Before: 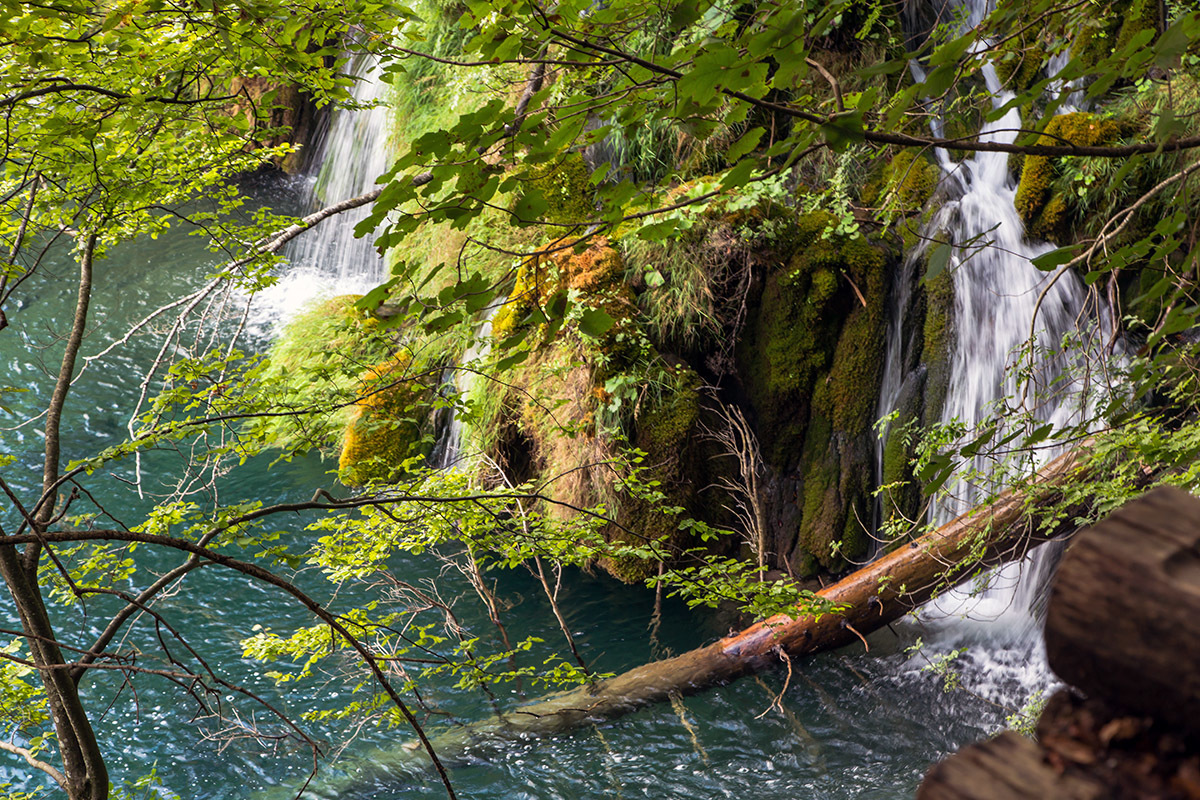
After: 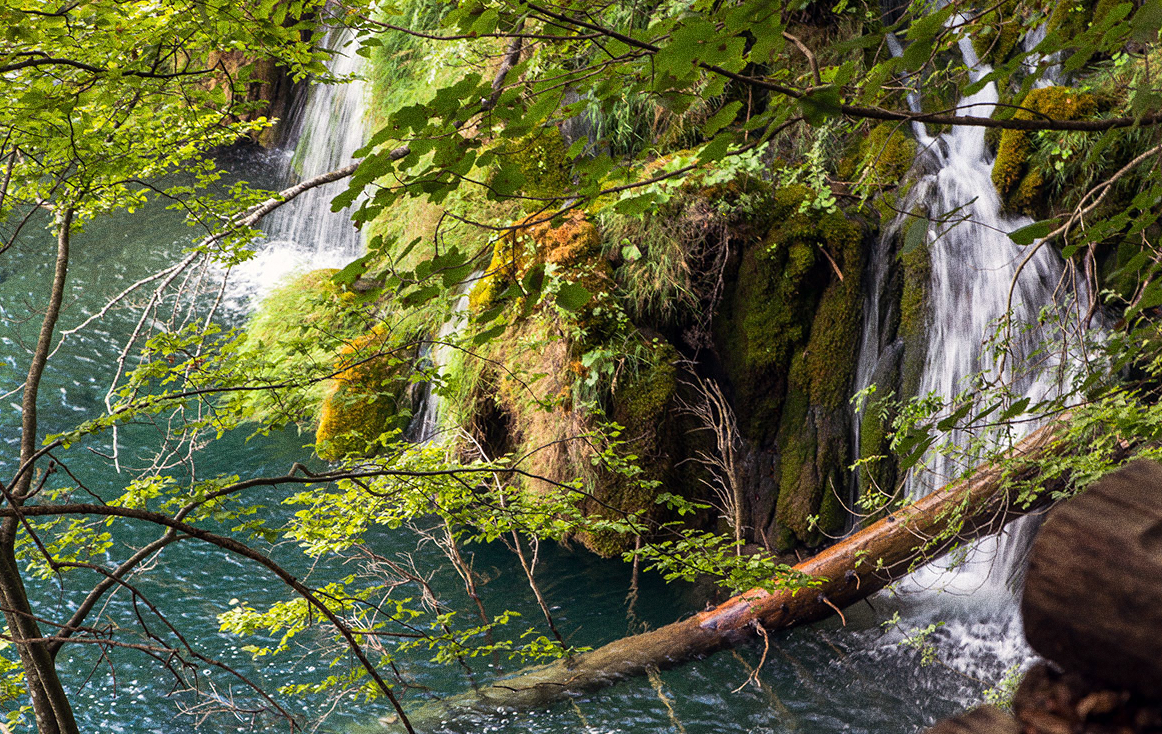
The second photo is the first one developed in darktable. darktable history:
grain: strength 49.07%
crop: left 1.964%, top 3.251%, right 1.122%, bottom 4.933%
